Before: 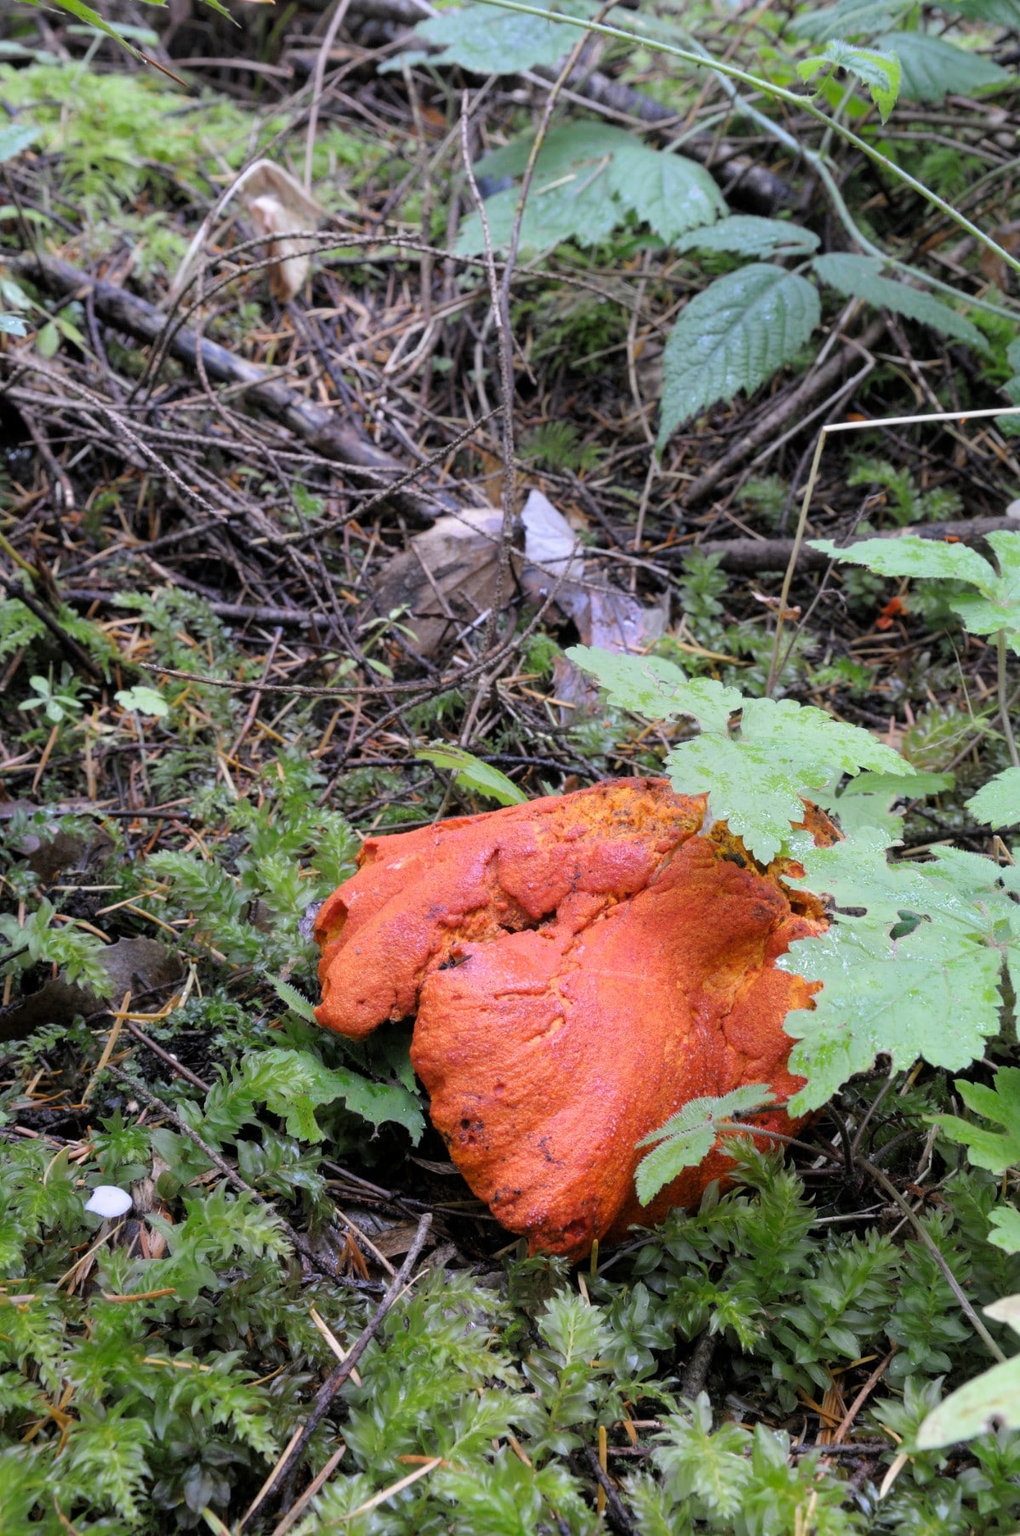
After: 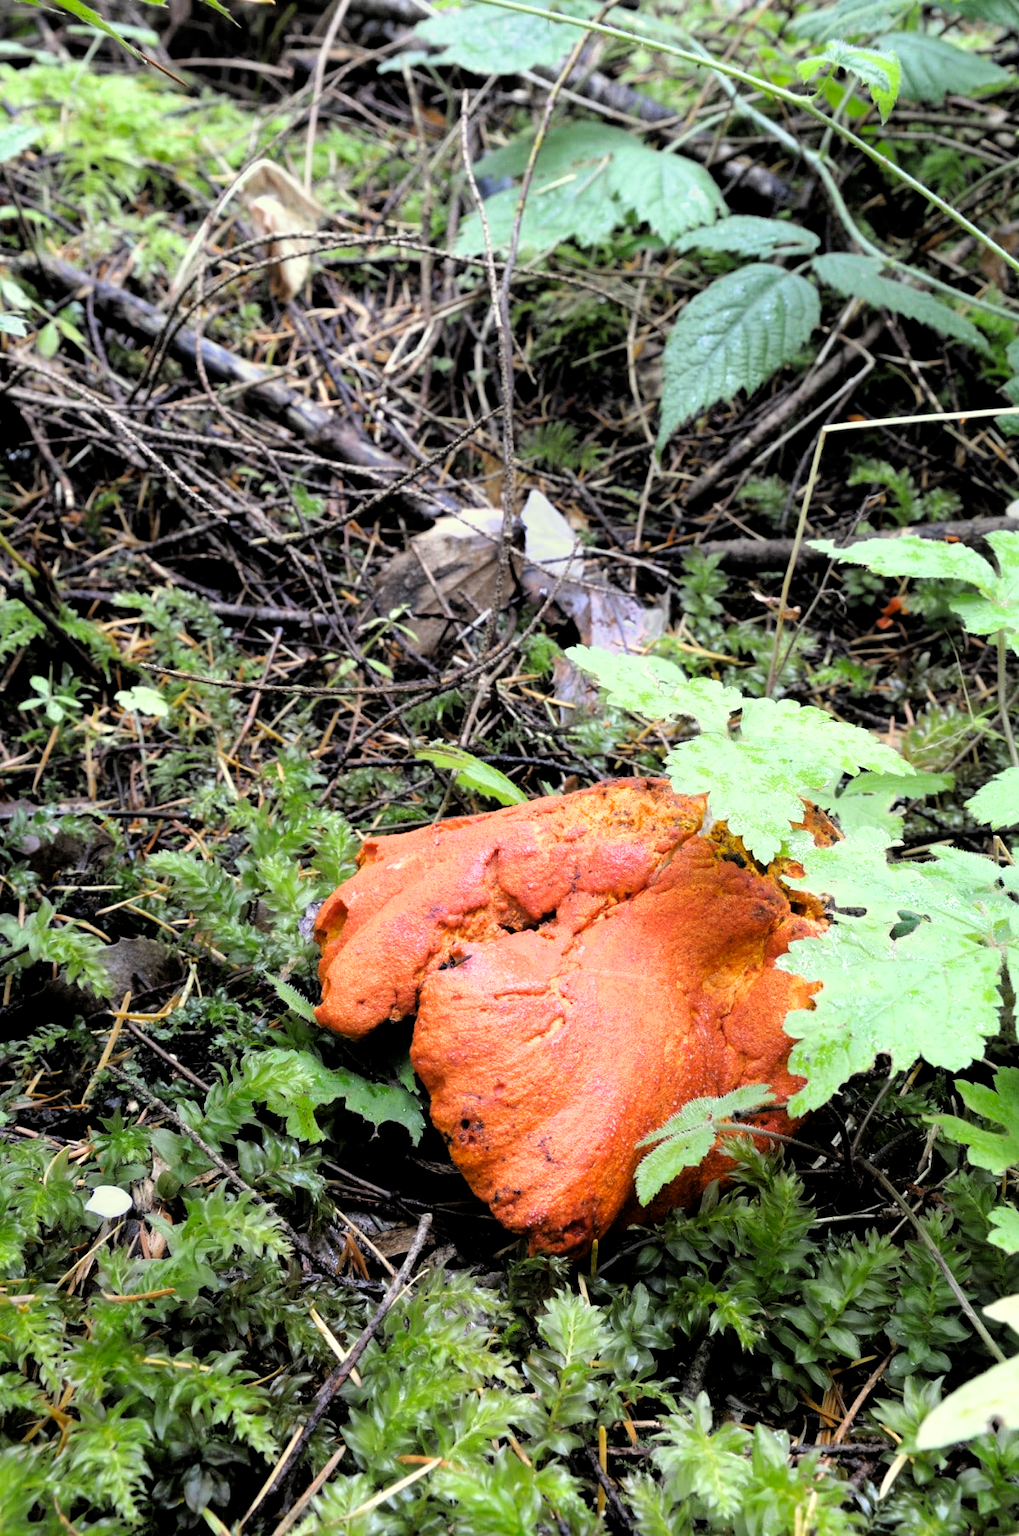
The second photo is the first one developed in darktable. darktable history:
tone equalizer: -8 EV -0.419 EV, -7 EV -0.375 EV, -6 EV -0.314 EV, -5 EV -0.24 EV, -3 EV 0.244 EV, -2 EV 0.331 EV, -1 EV 0.379 EV, +0 EV 0.391 EV
color correction: highlights a* -5.72, highlights b* 10.77
filmic rgb: black relative exposure -8.66 EV, white relative exposure 2.73 EV, threshold 5.96 EV, target black luminance 0%, hardness 6.25, latitude 77.09%, contrast 1.326, shadows ↔ highlights balance -0.36%, add noise in highlights 0.002, color science v3 (2019), use custom middle-gray values true, contrast in highlights soft, enable highlight reconstruction true
